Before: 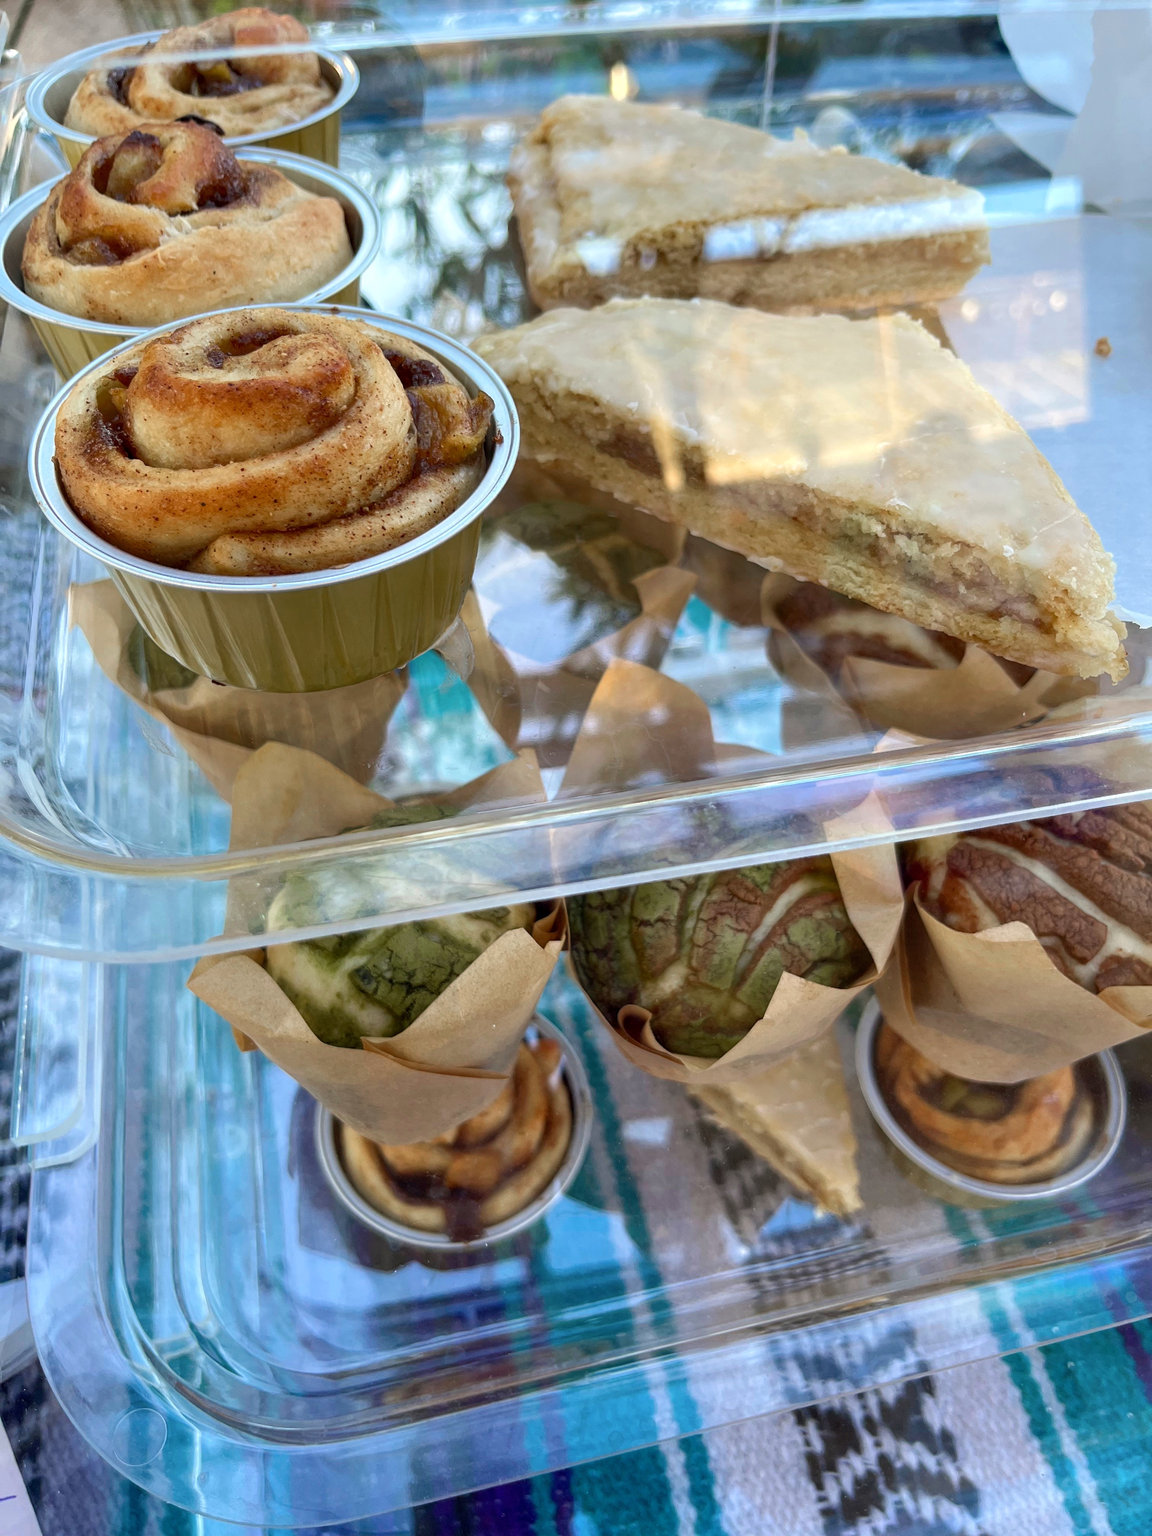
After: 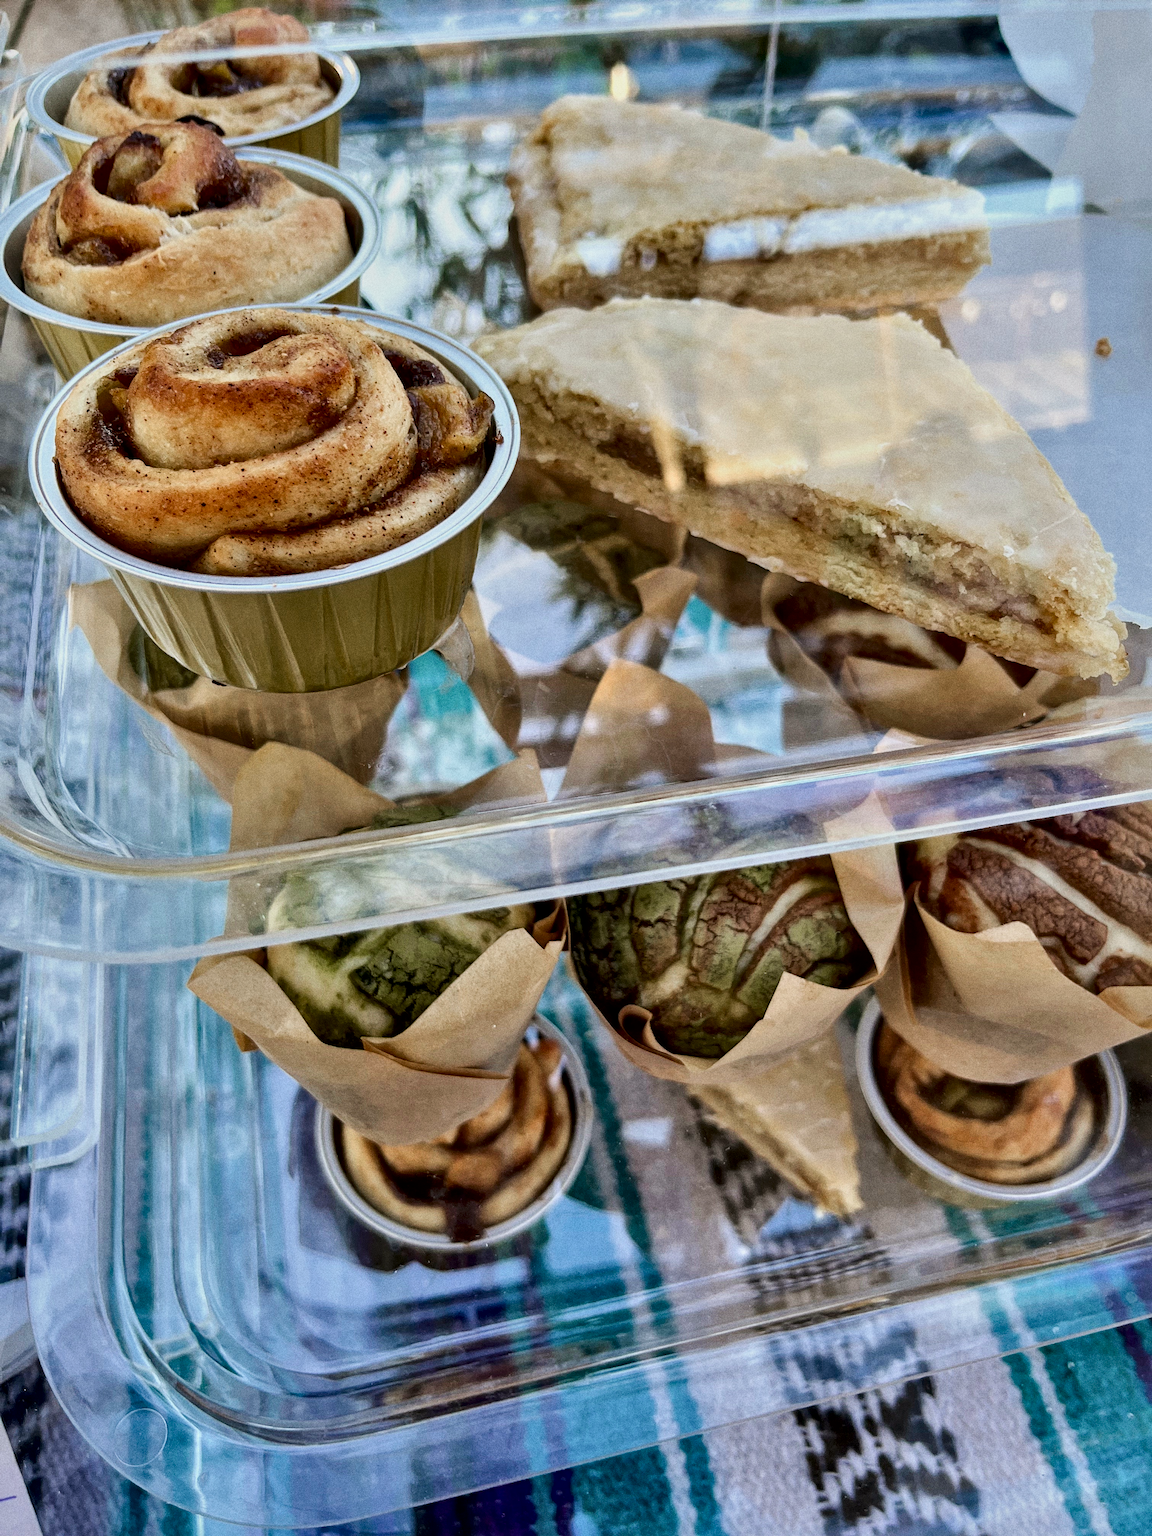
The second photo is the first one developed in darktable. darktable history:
filmic rgb: black relative exposure -7.32 EV, white relative exposure 5.09 EV, hardness 3.2
local contrast: mode bilateral grid, contrast 70, coarseness 75, detail 180%, midtone range 0.2
grain: coarseness 0.09 ISO, strength 40%
color balance: mode lift, gamma, gain (sRGB), lift [1, 0.99, 1.01, 0.992], gamma [1, 1.037, 0.974, 0.963]
